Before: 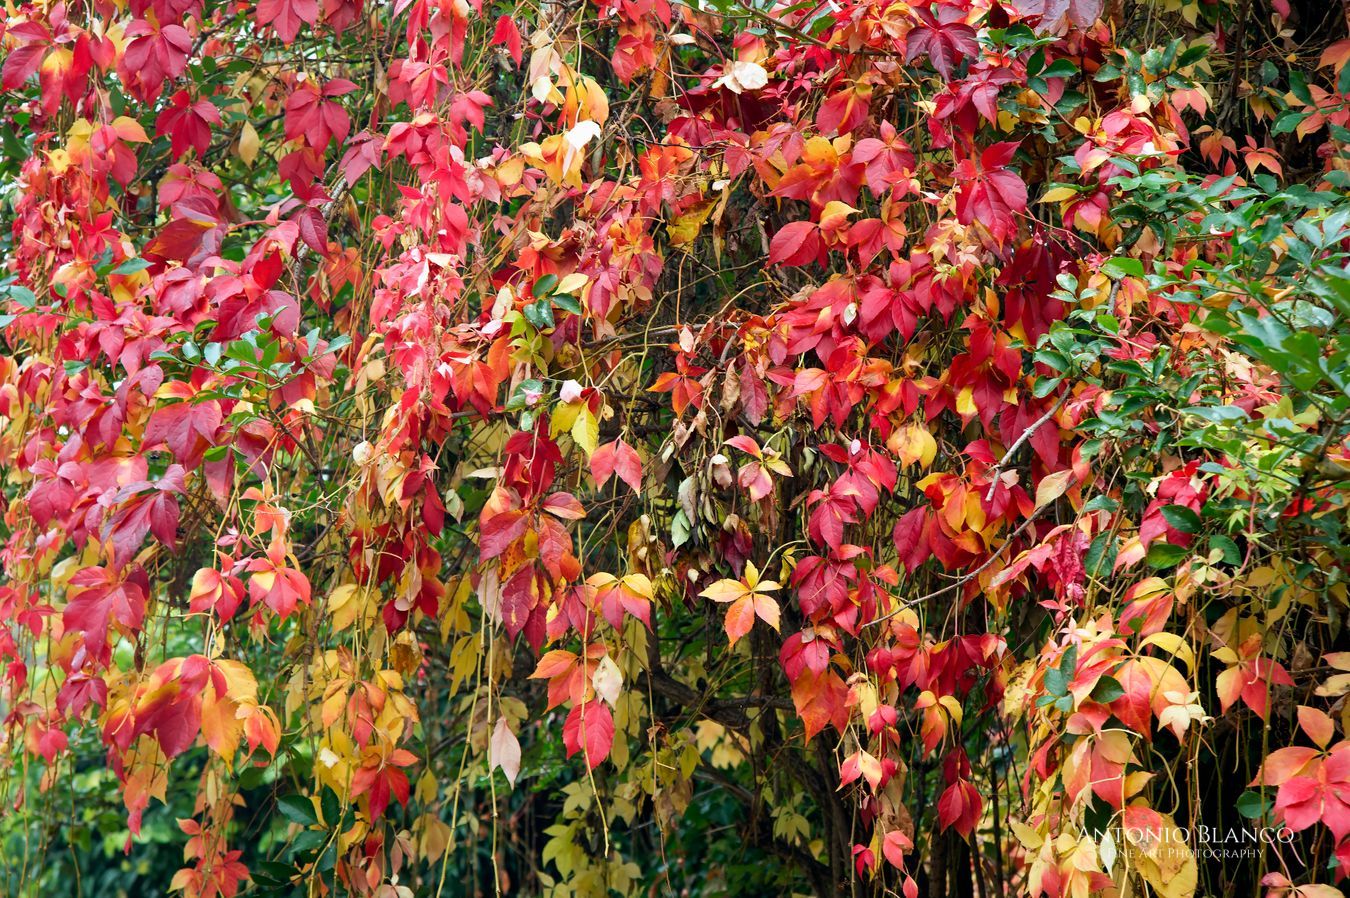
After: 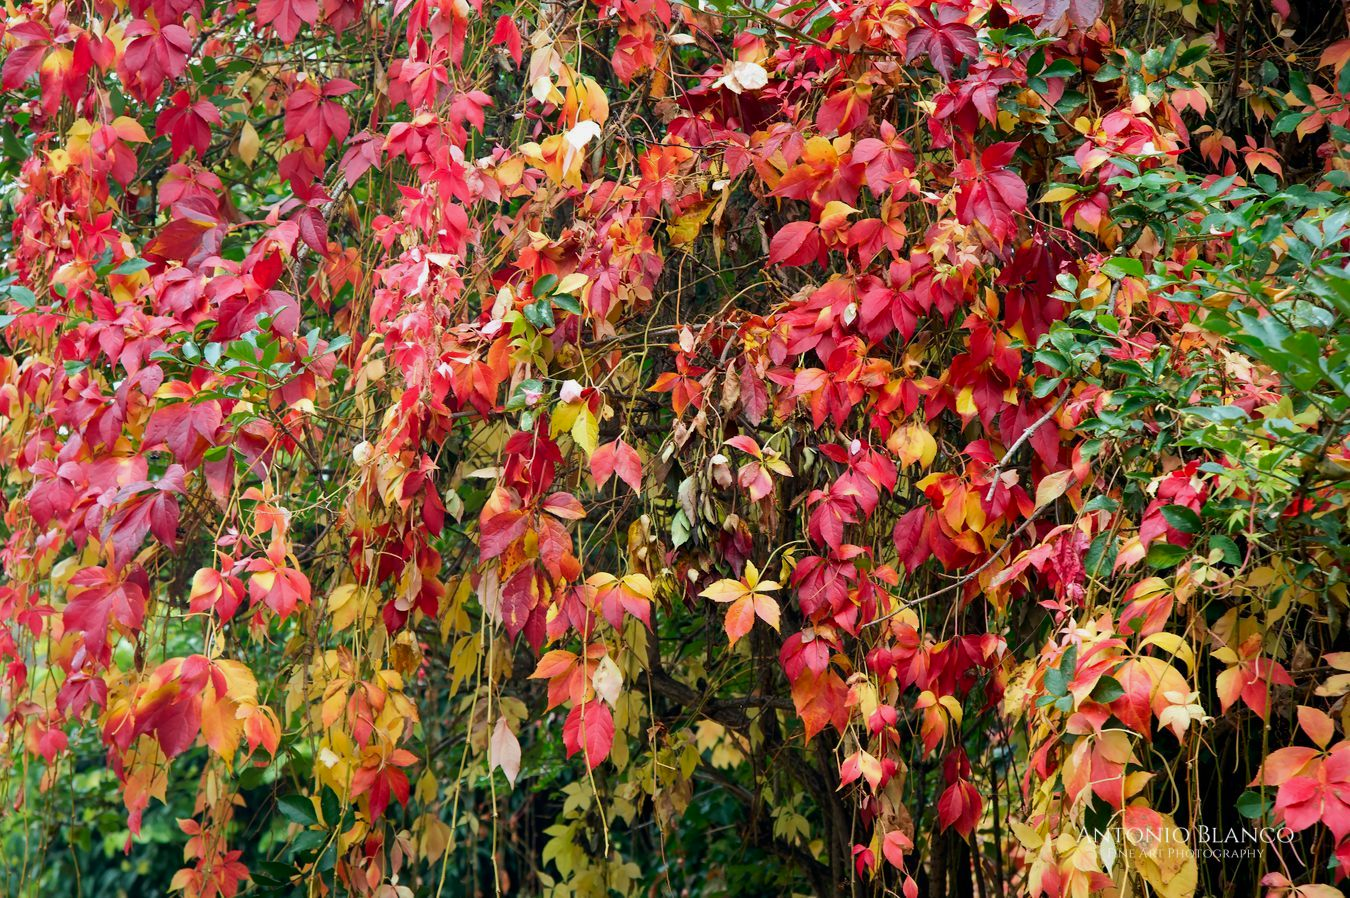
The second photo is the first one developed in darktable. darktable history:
shadows and highlights: shadows -20.47, white point adjustment -2.04, highlights -34.94
